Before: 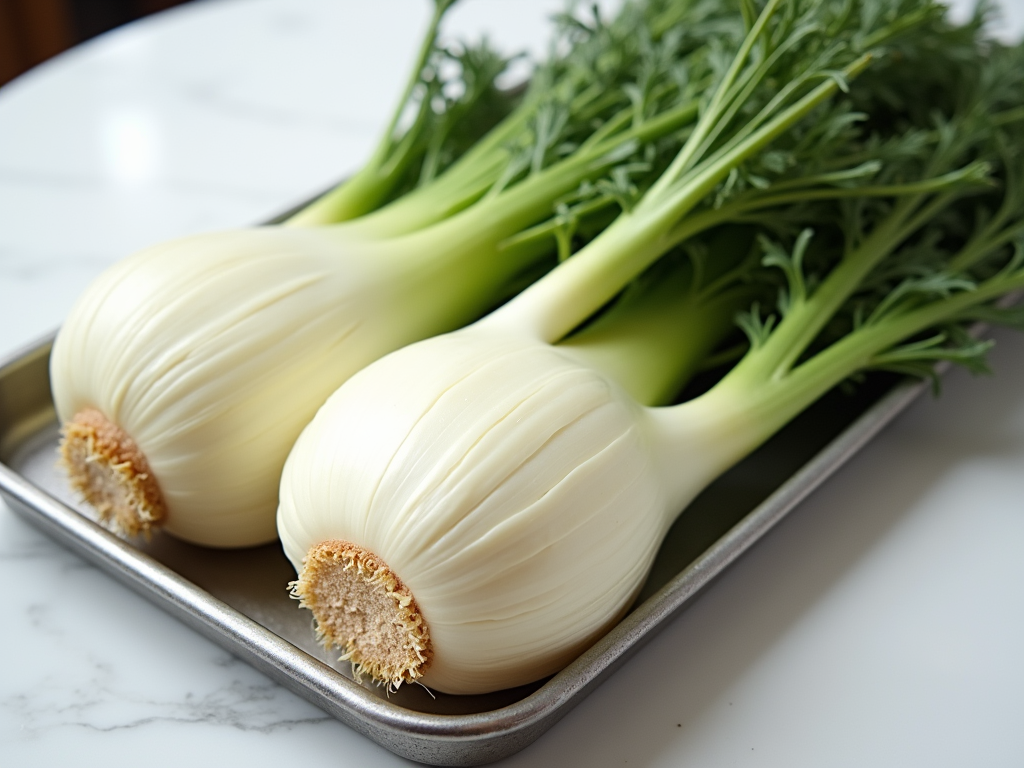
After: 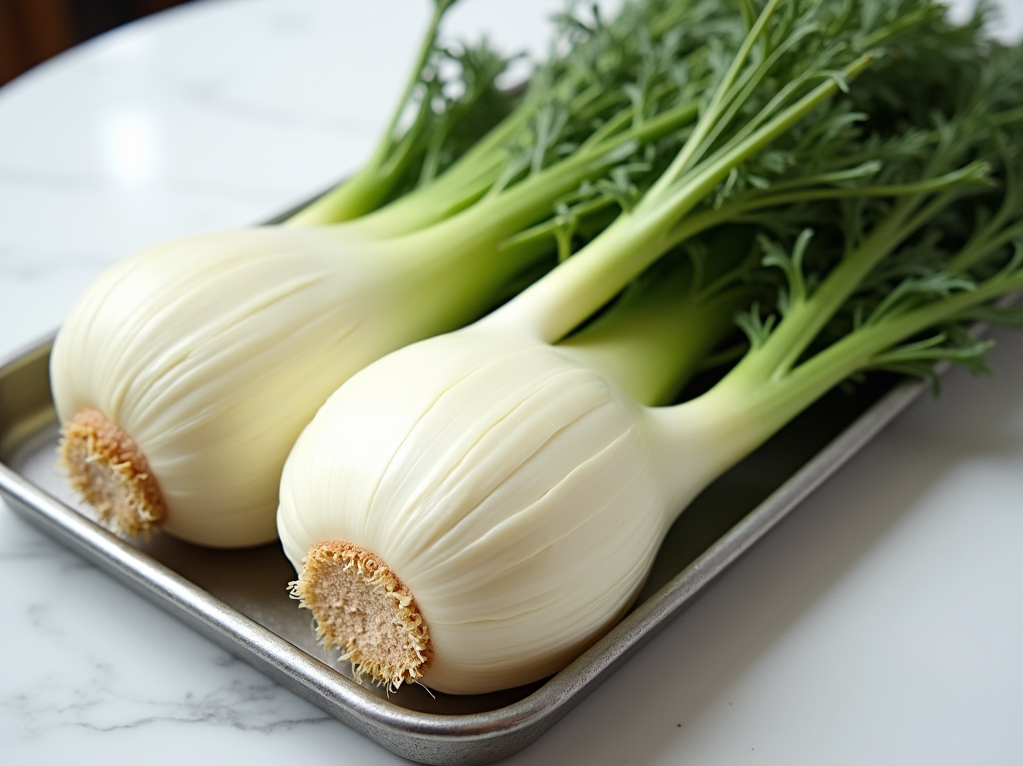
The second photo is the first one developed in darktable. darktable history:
tone equalizer: on, module defaults
crop: top 0.05%, bottom 0.098%
